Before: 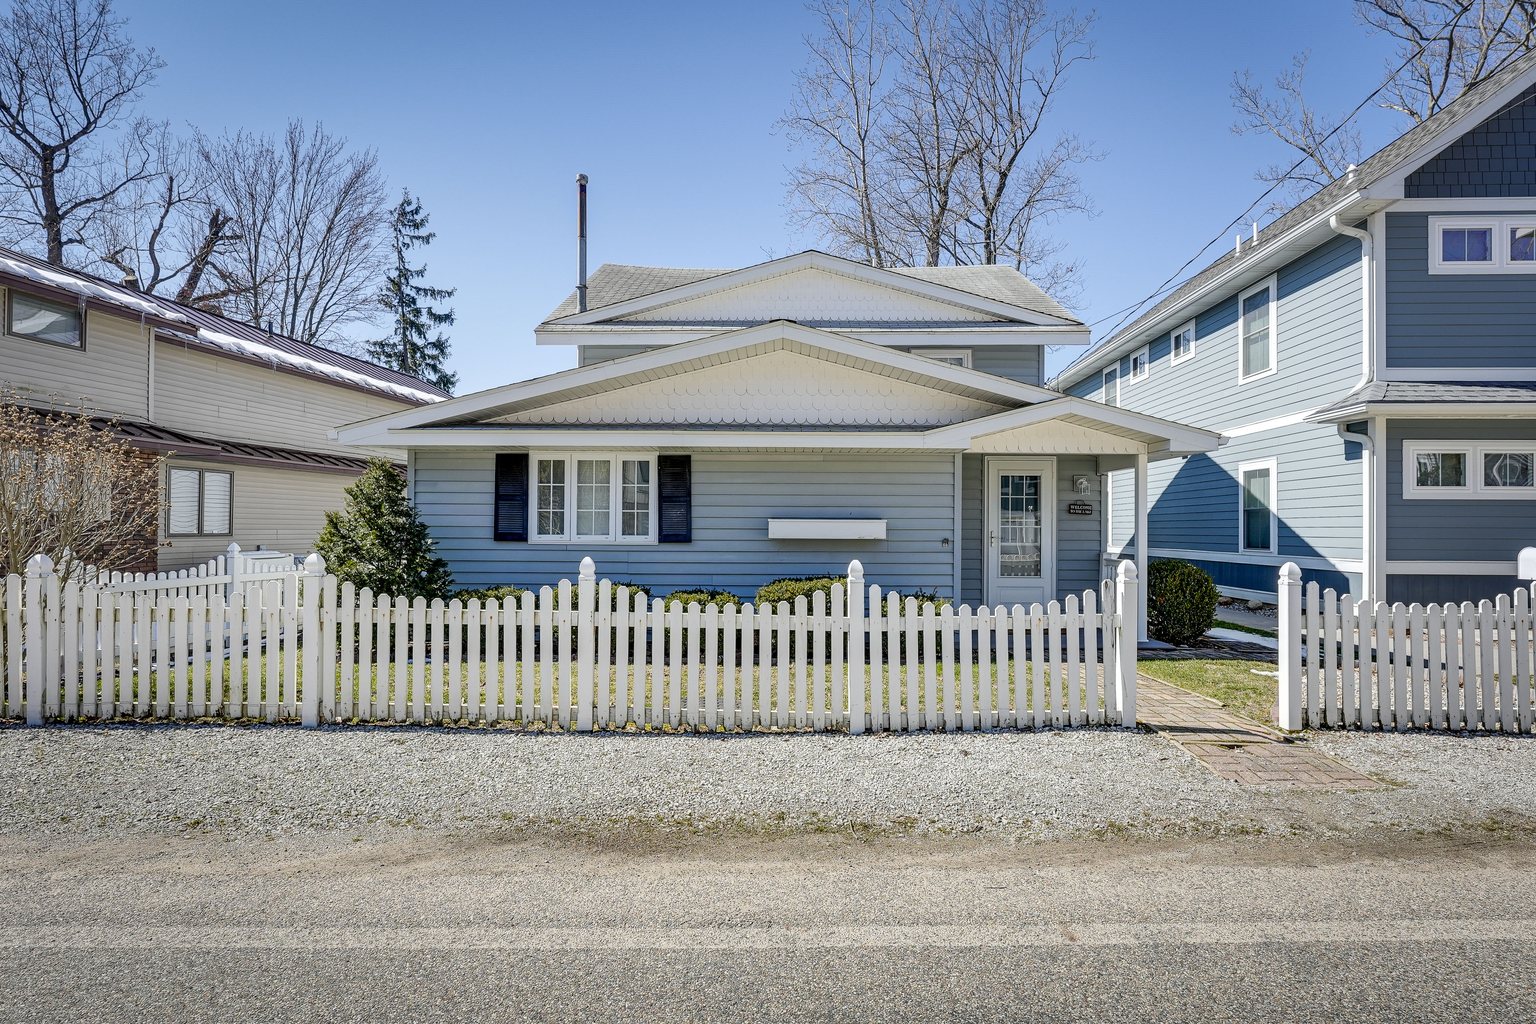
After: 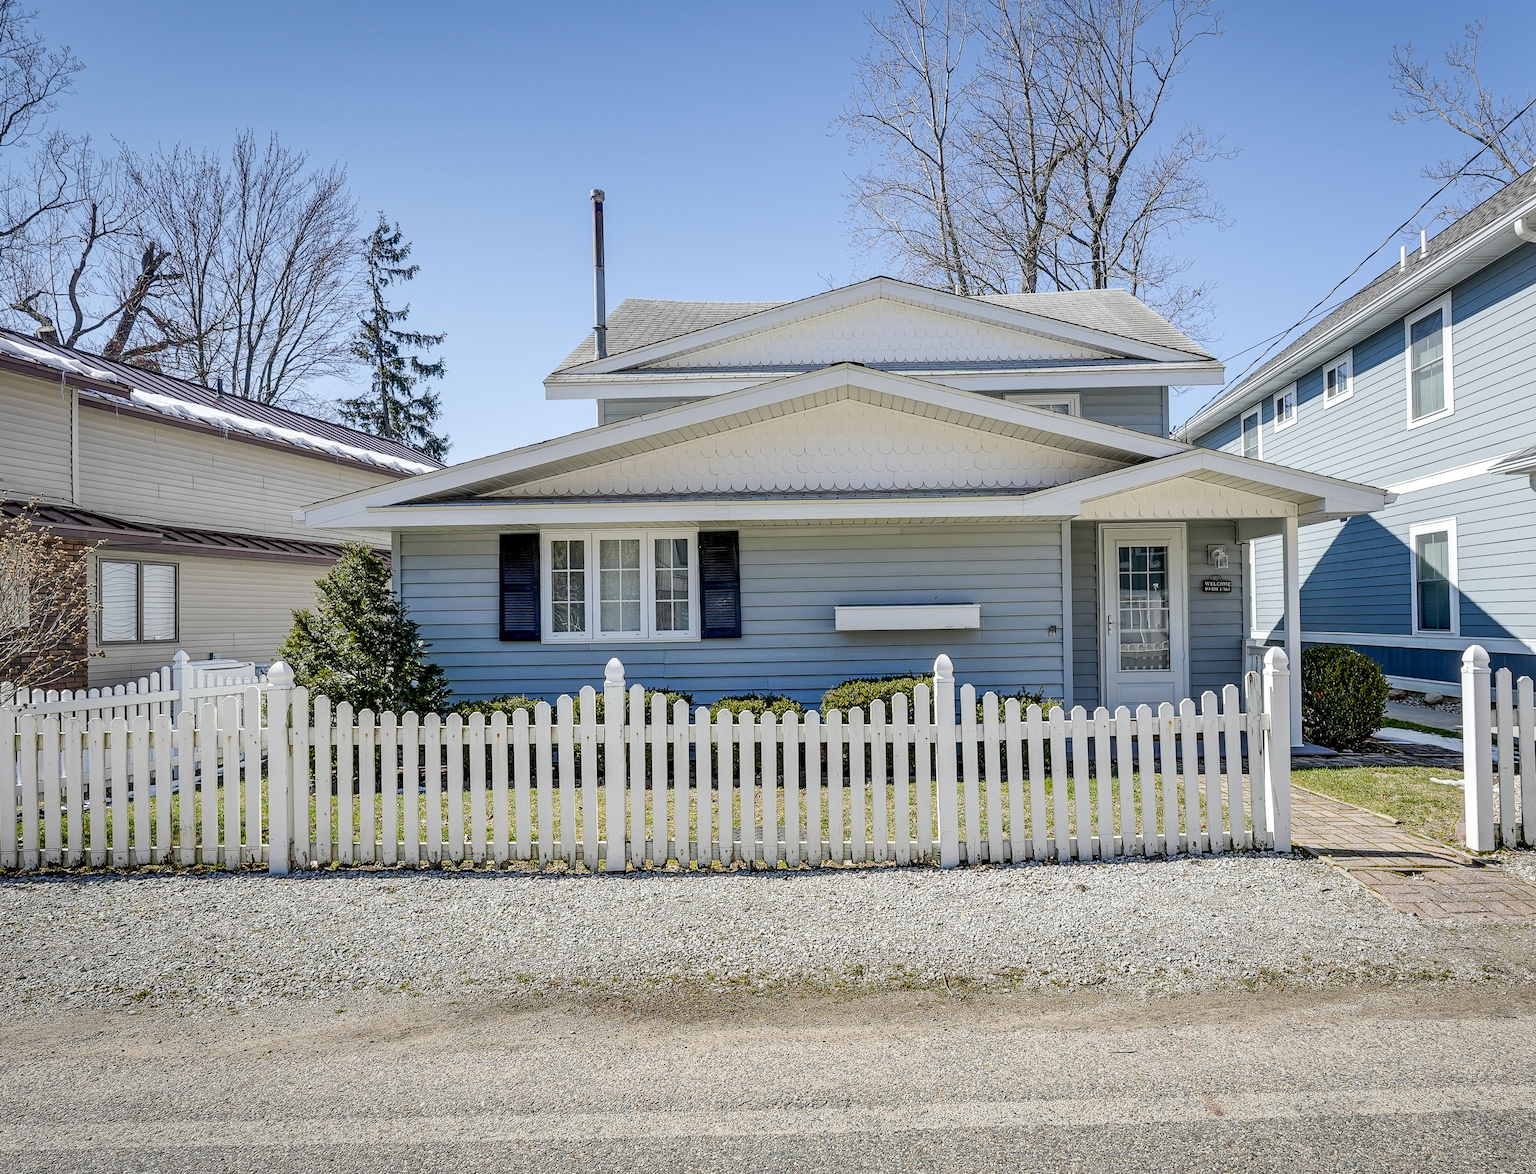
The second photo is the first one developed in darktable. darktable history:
crop and rotate: angle 1.29°, left 4.199%, top 0.769%, right 11.428%, bottom 2.494%
